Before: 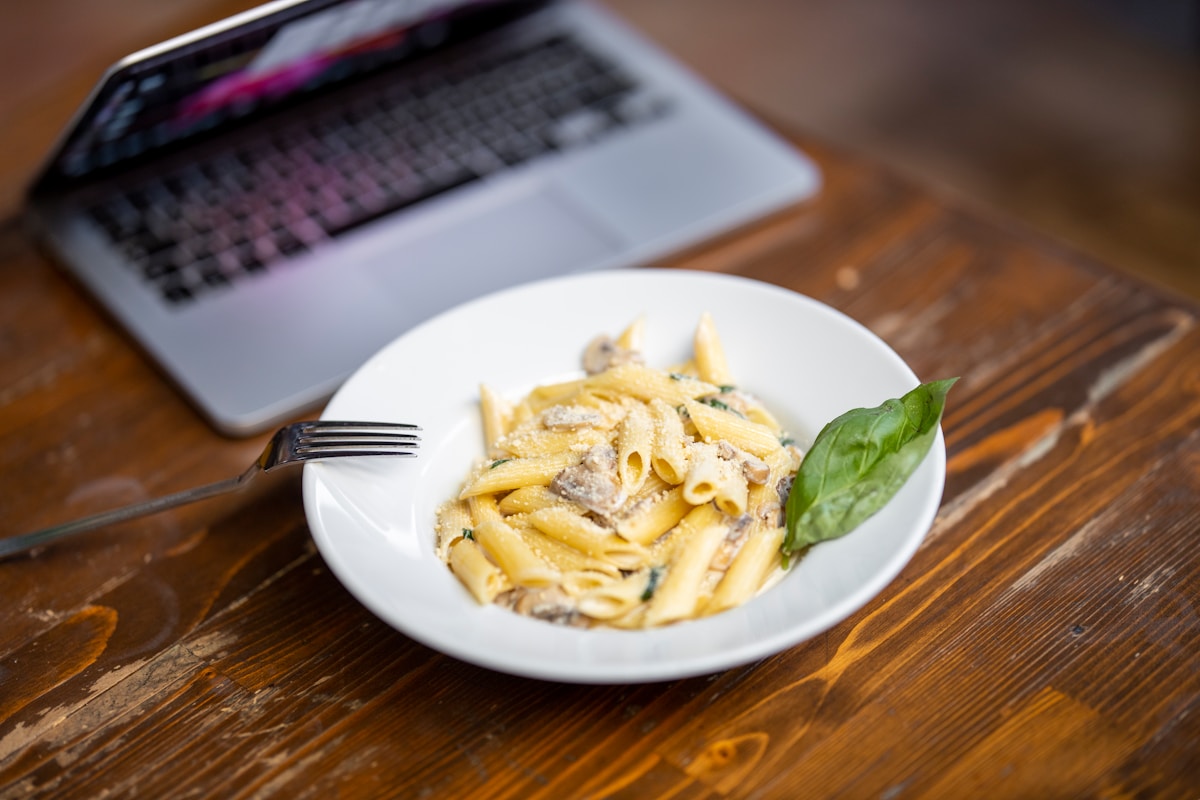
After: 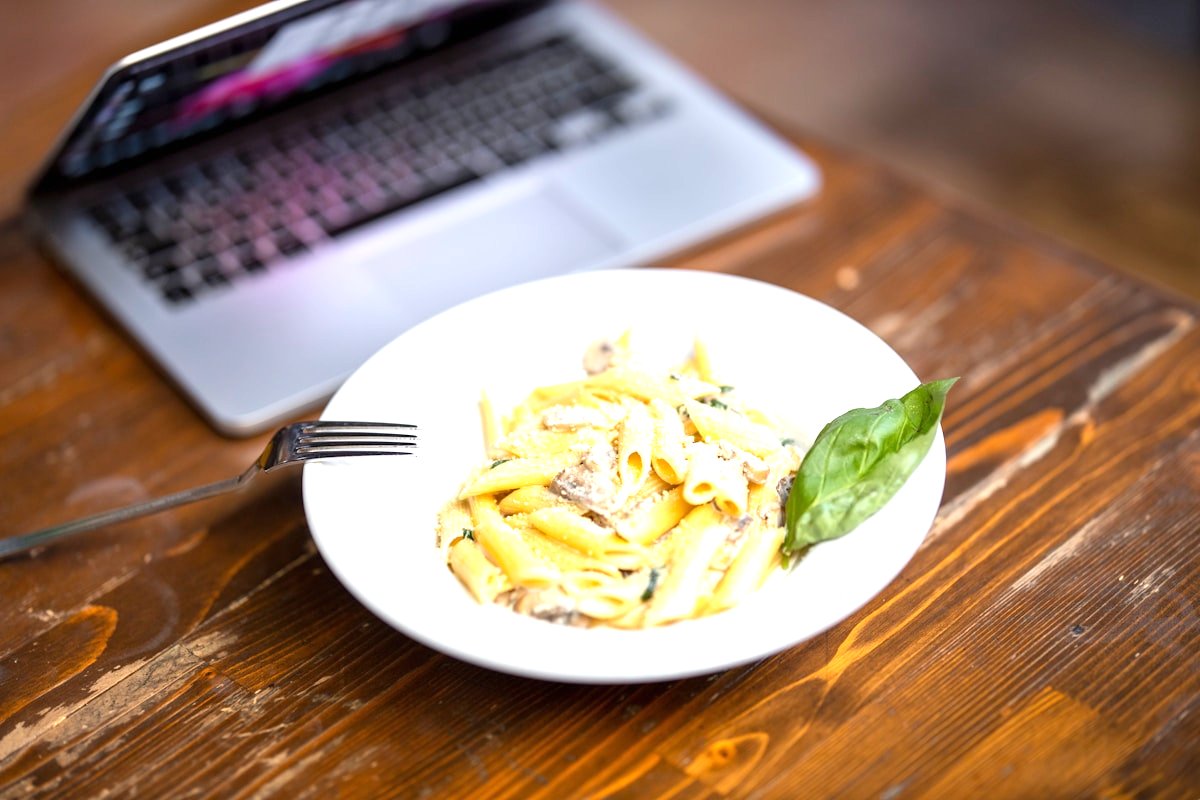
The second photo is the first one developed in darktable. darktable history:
exposure: black level correction 0, exposure 0.877 EV, compensate exposure bias true, compensate highlight preservation false
base curve: exposure shift 0, preserve colors none
